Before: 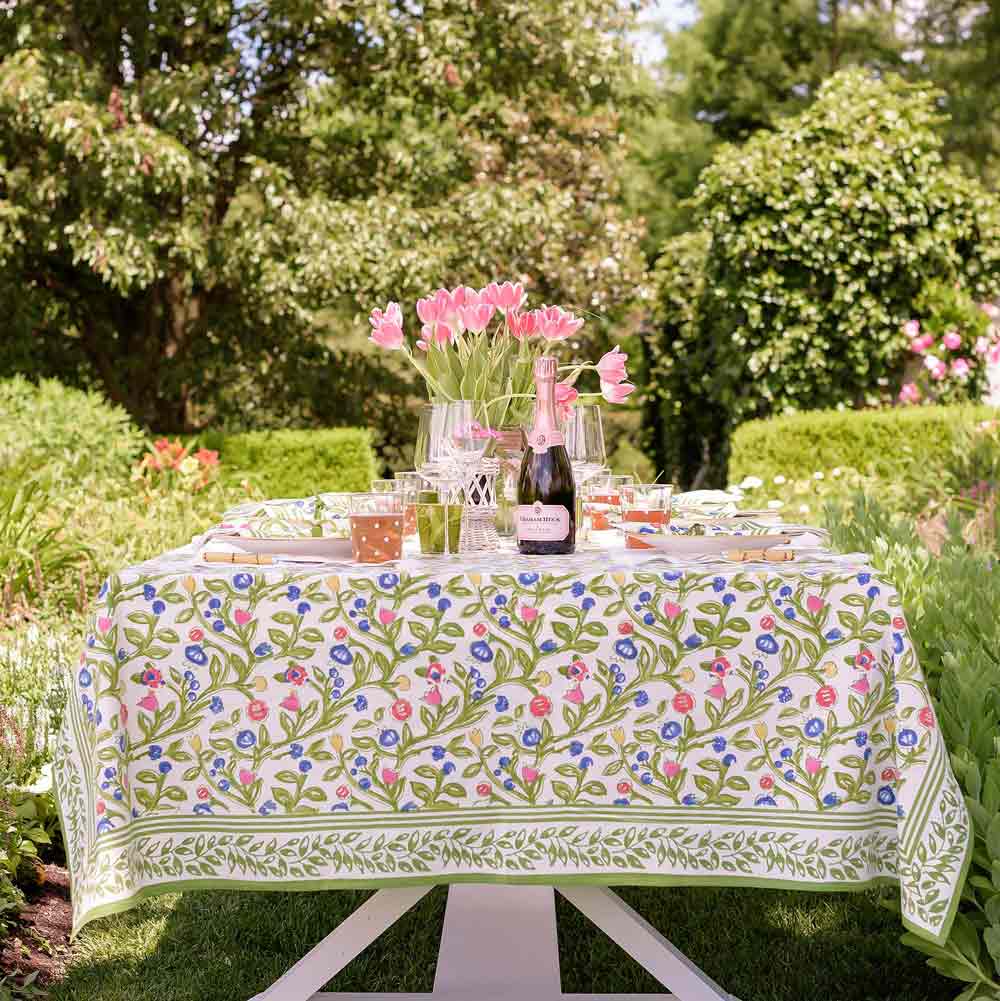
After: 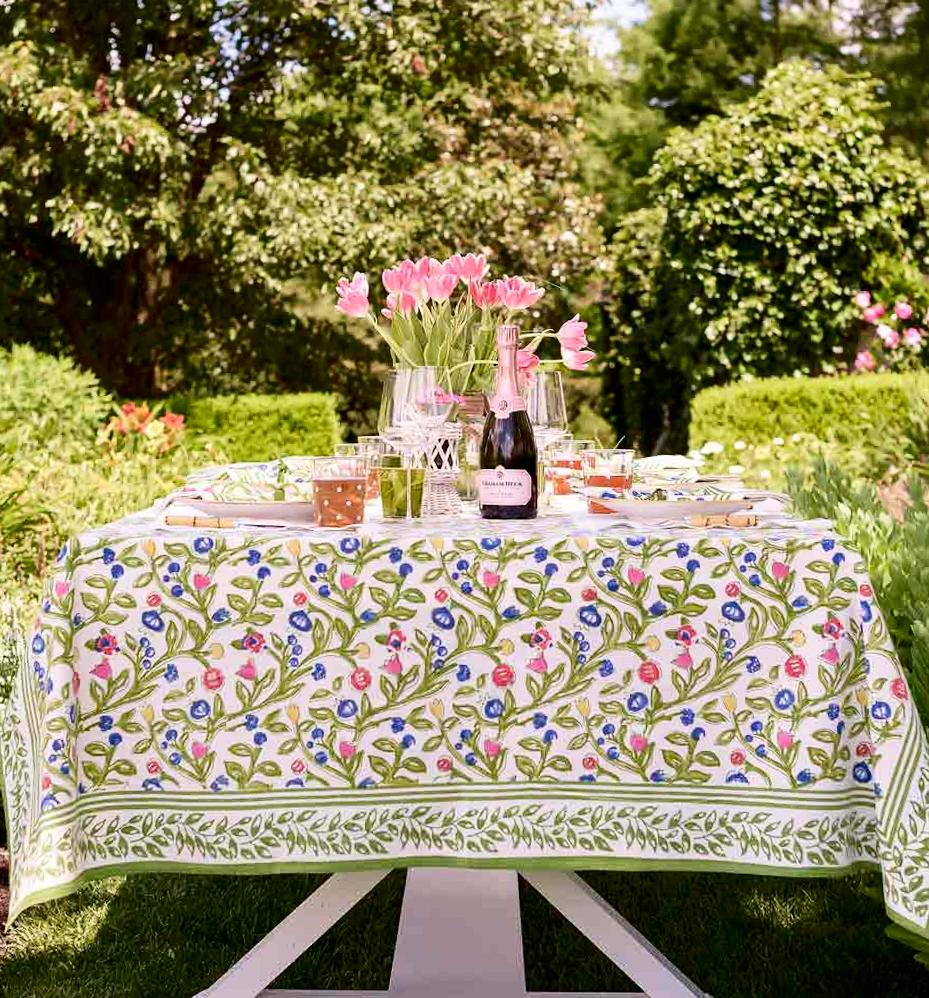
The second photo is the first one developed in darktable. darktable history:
contrast brightness saturation: contrast 0.2, brightness -0.11, saturation 0.1
rotate and perspective: rotation 0.215°, lens shift (vertical) -0.139, crop left 0.069, crop right 0.939, crop top 0.002, crop bottom 0.996
